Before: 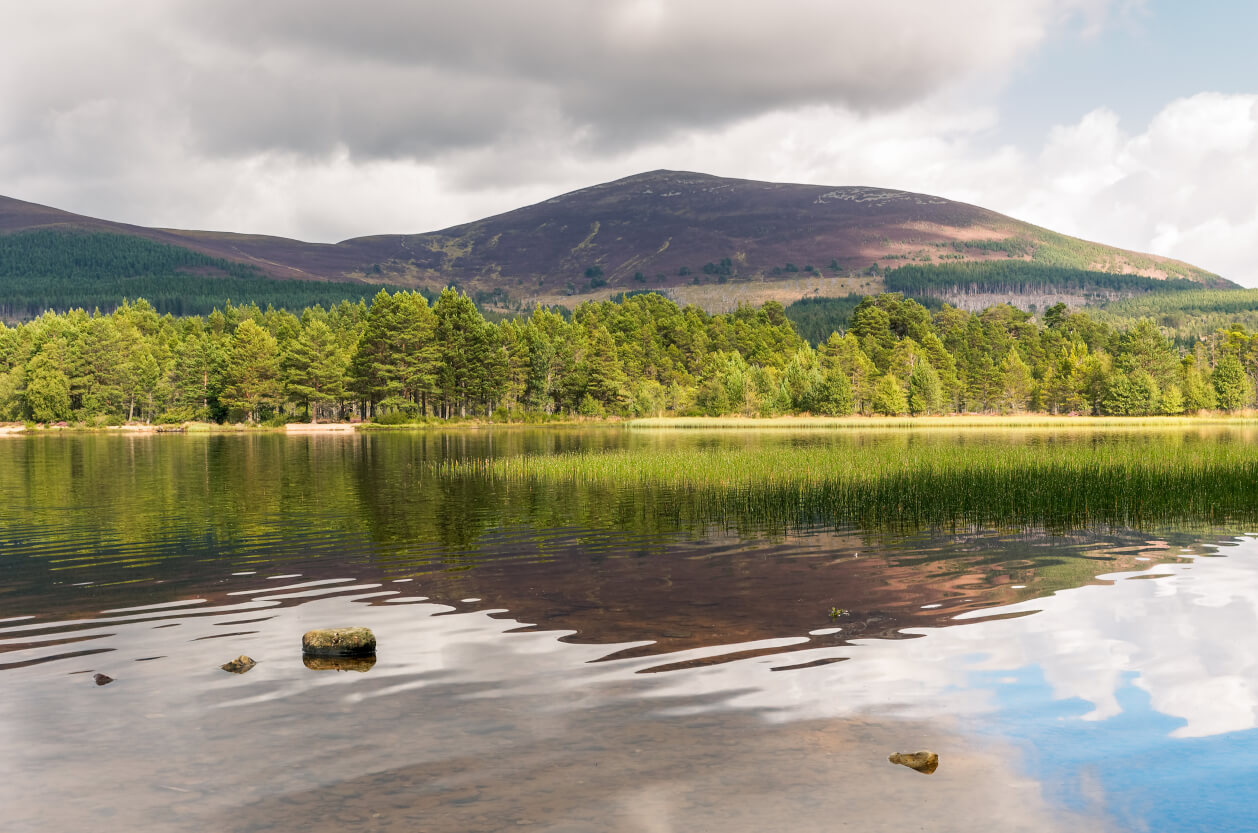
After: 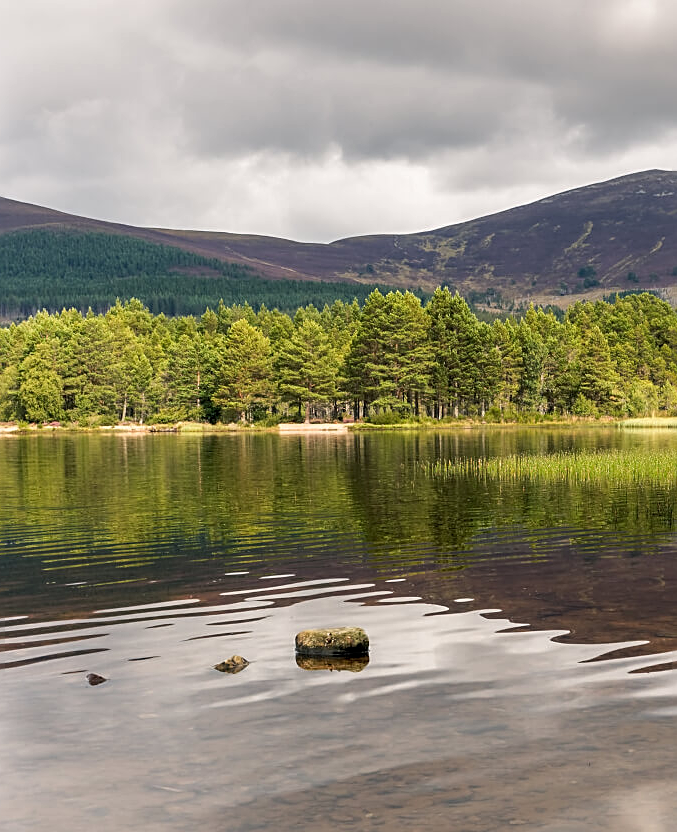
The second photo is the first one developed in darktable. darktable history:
sharpen: on, module defaults
crop: left 0.587%, right 45.588%, bottom 0.086%
local contrast: highlights 100%, shadows 100%, detail 120%, midtone range 0.2
